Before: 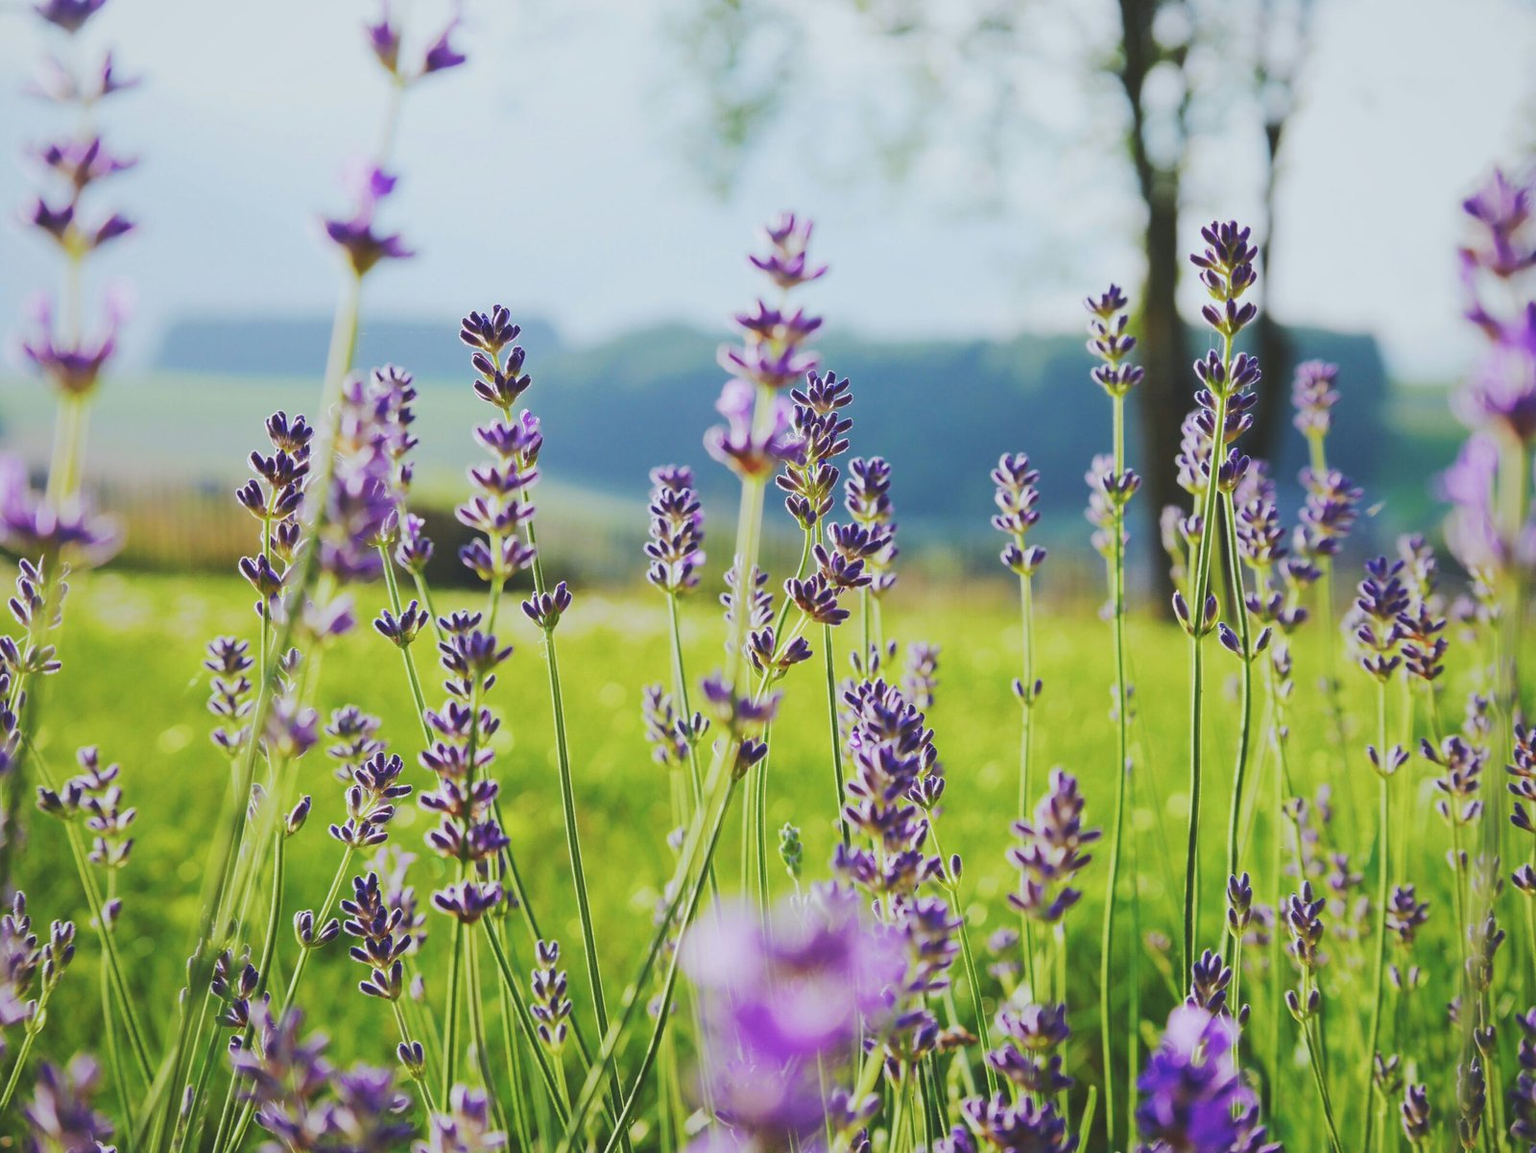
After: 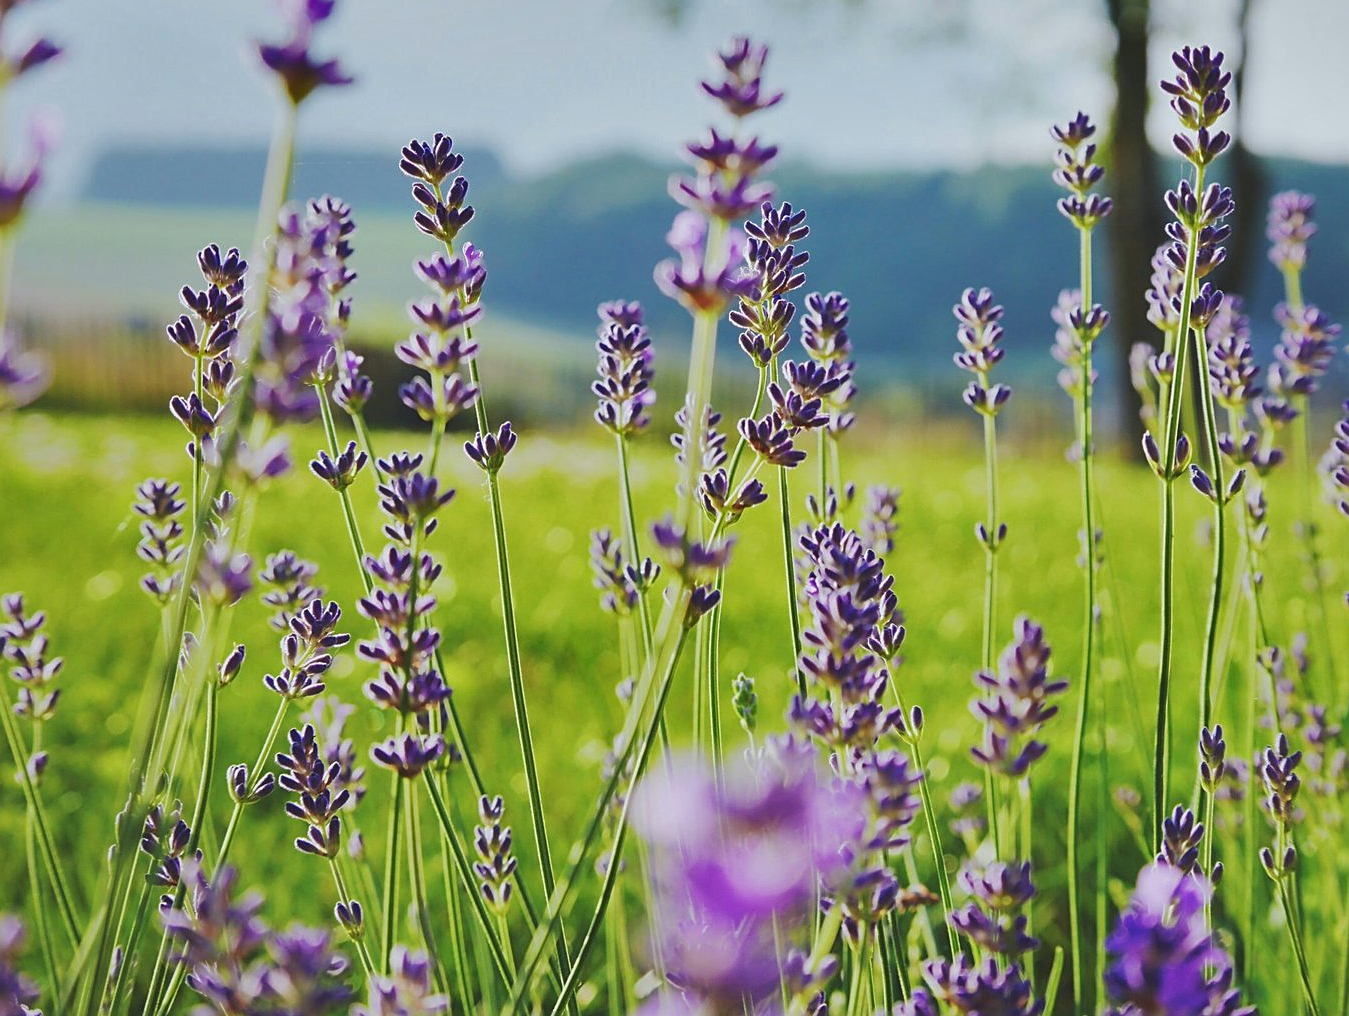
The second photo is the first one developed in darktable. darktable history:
shadows and highlights: radius 115.94, shadows 42.28, highlights -62.38, soften with gaussian
sharpen: on, module defaults
crop and rotate: left 4.994%, top 15.375%, right 10.658%
exposure: black level correction 0.002, compensate exposure bias true, compensate highlight preservation false
